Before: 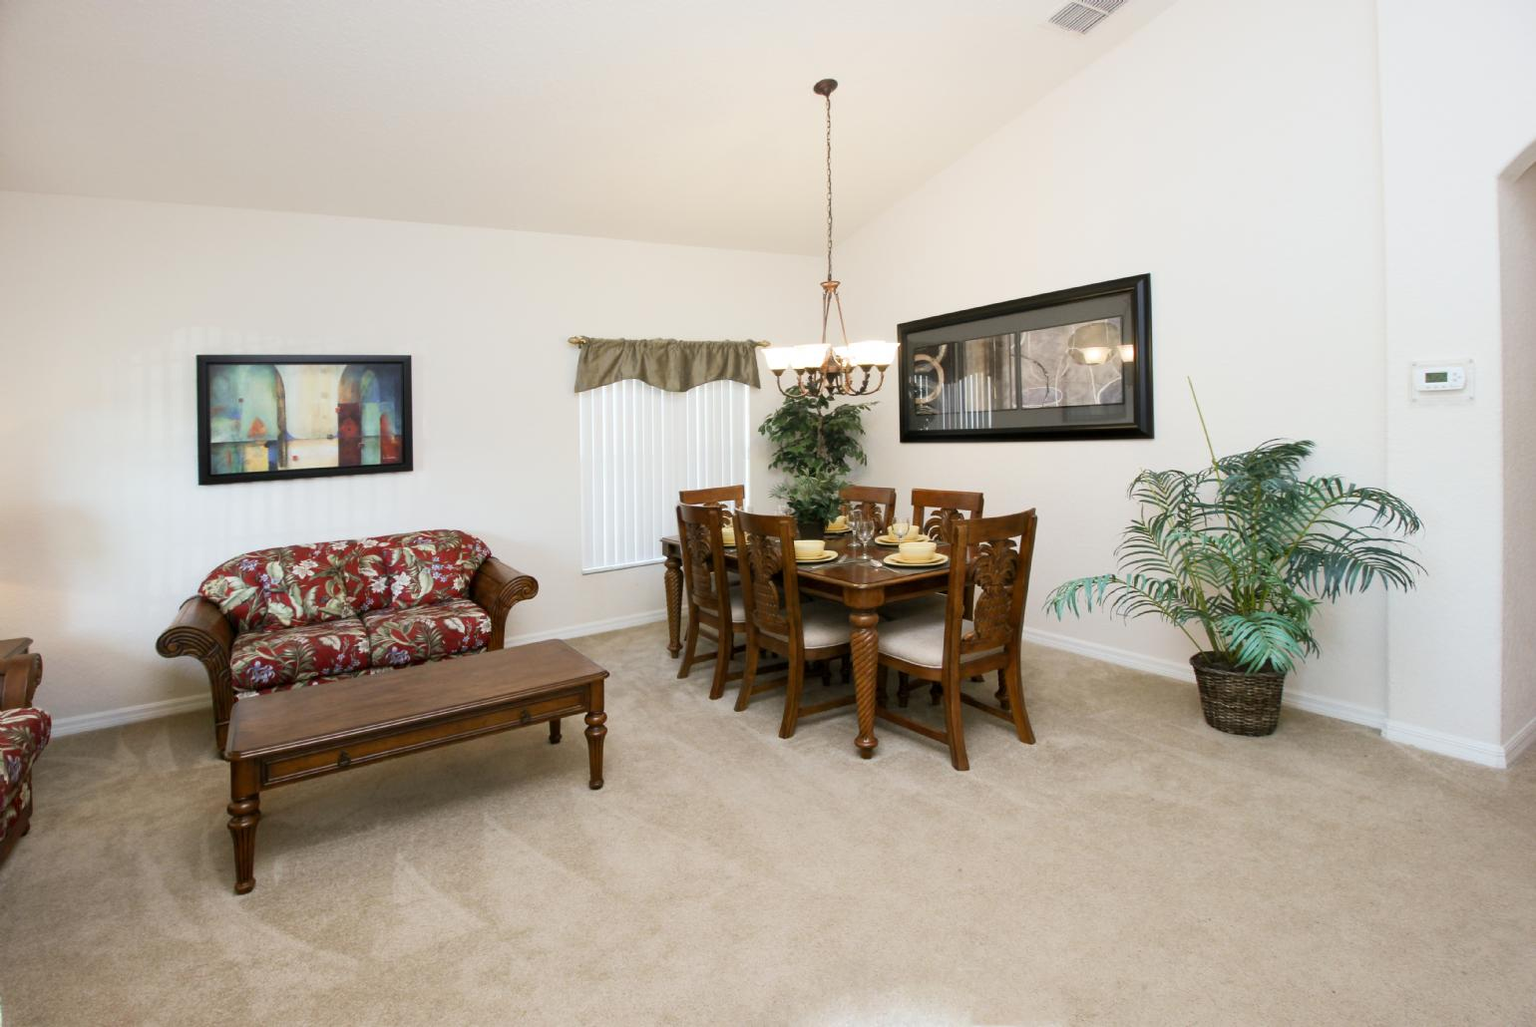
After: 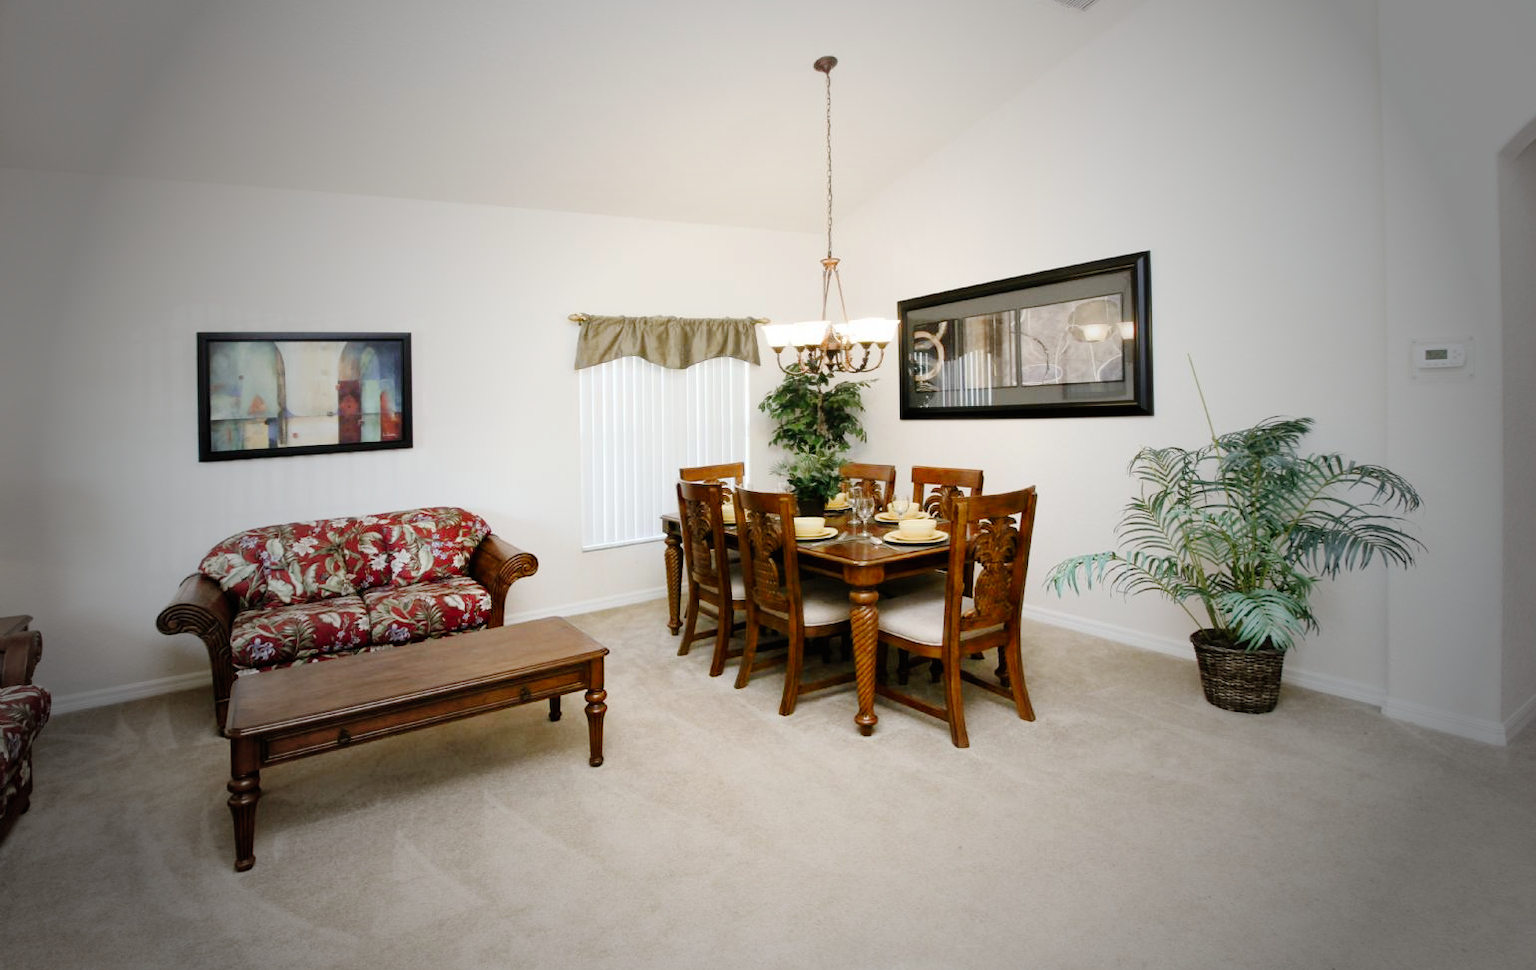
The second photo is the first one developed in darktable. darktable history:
vignetting: fall-off start 34.57%, fall-off radius 64.48%, brightness -0.694, width/height ratio 0.961, unbound false
crop and rotate: top 2.274%, bottom 3.213%
tone curve: curves: ch0 [(0, 0) (0.003, 0.009) (0.011, 0.009) (0.025, 0.01) (0.044, 0.02) (0.069, 0.032) (0.1, 0.048) (0.136, 0.092) (0.177, 0.153) (0.224, 0.217) (0.277, 0.306) (0.335, 0.402) (0.399, 0.488) (0.468, 0.574) (0.543, 0.648) (0.623, 0.716) (0.709, 0.783) (0.801, 0.851) (0.898, 0.92) (1, 1)], preserve colors none
